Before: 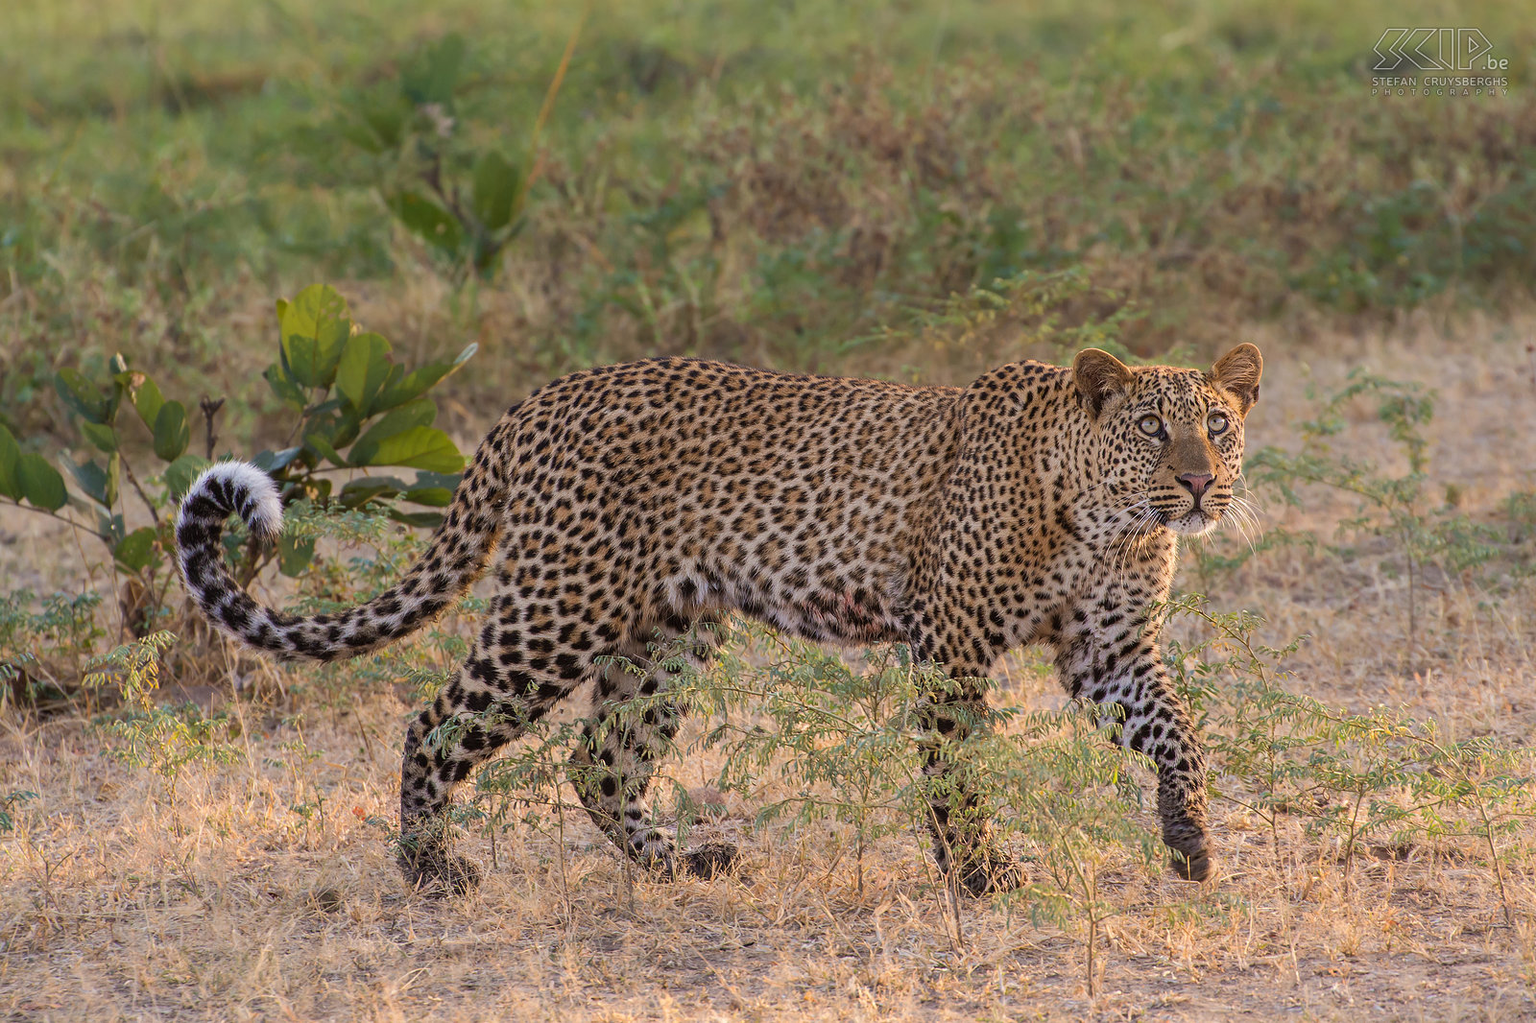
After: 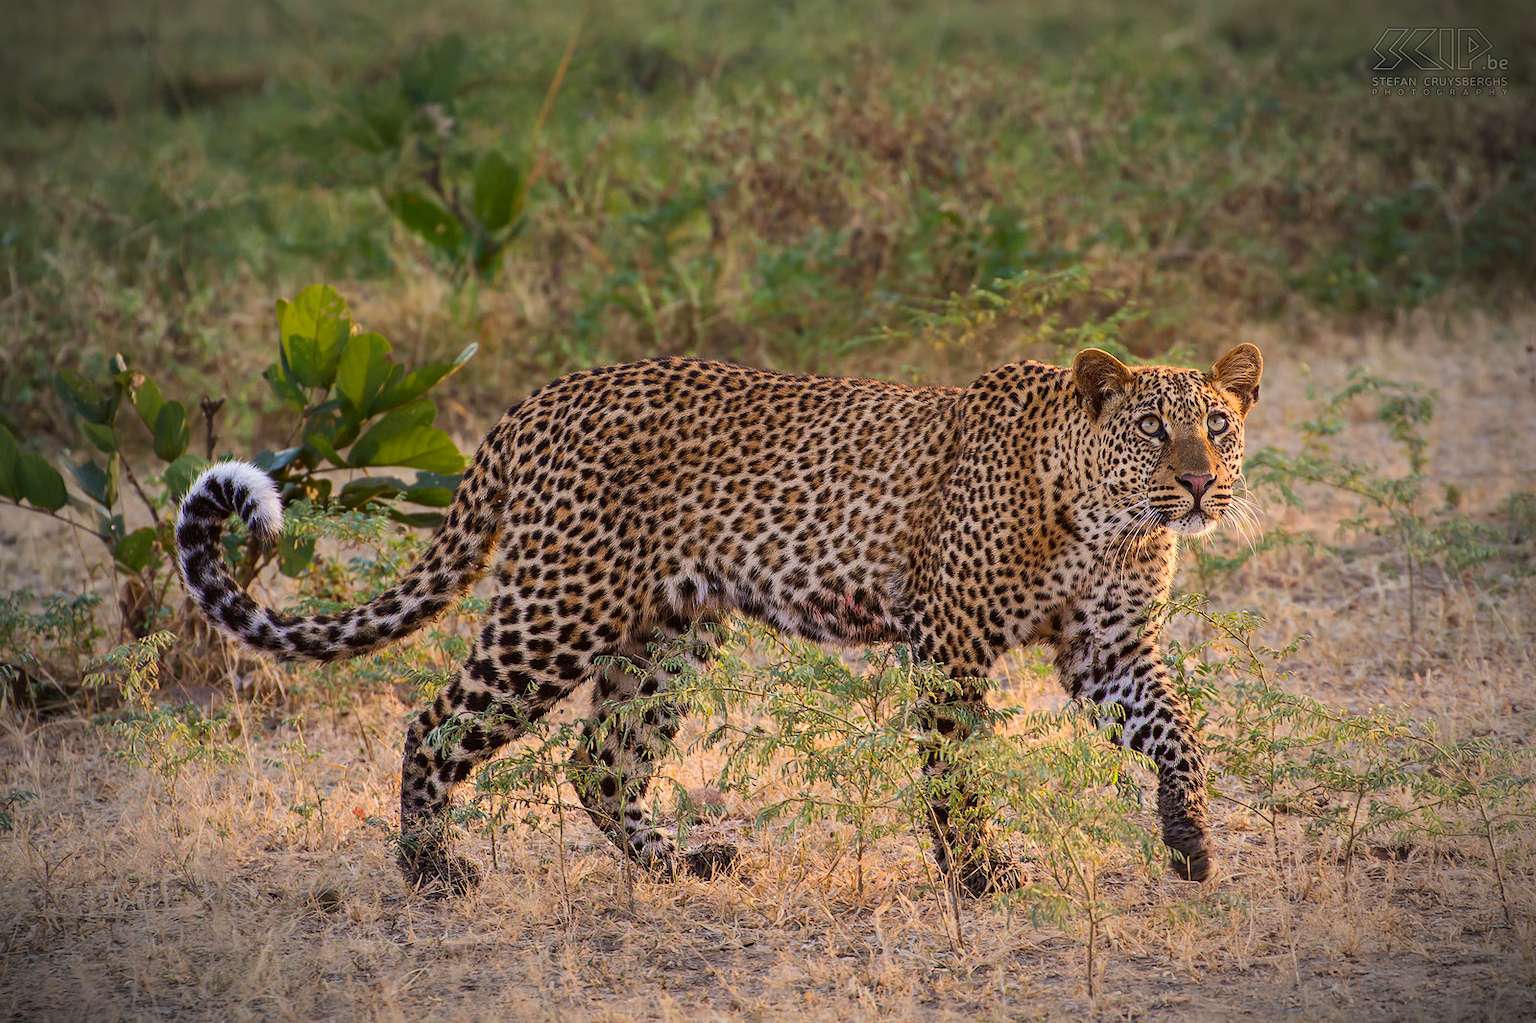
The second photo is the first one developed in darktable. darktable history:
contrast brightness saturation: contrast 0.18, saturation 0.3
vignetting: fall-off start 67.5%, fall-off radius 67.23%, brightness -0.813, automatic ratio true
